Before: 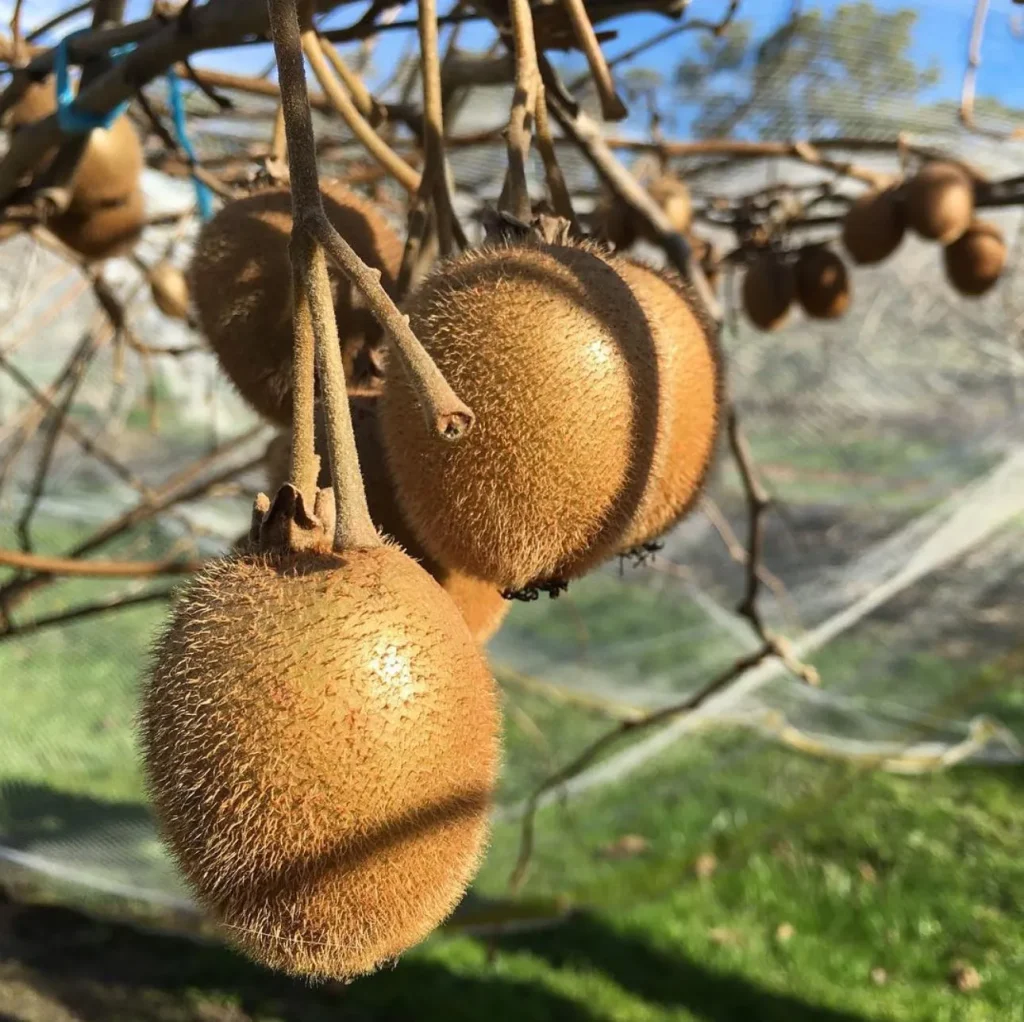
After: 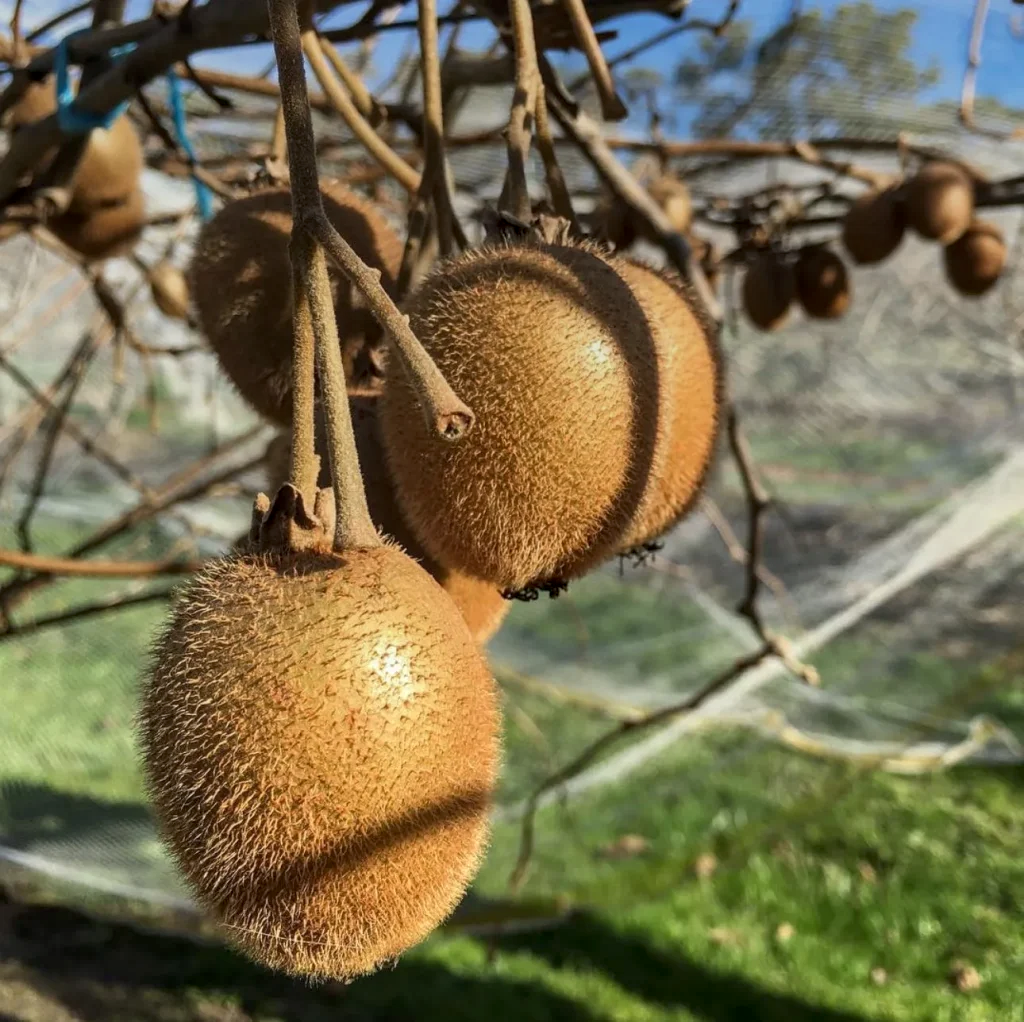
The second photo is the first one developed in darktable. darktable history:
sharpen: radius 2.883, amount 0.868, threshold 47.523
graduated density: on, module defaults
local contrast: on, module defaults
